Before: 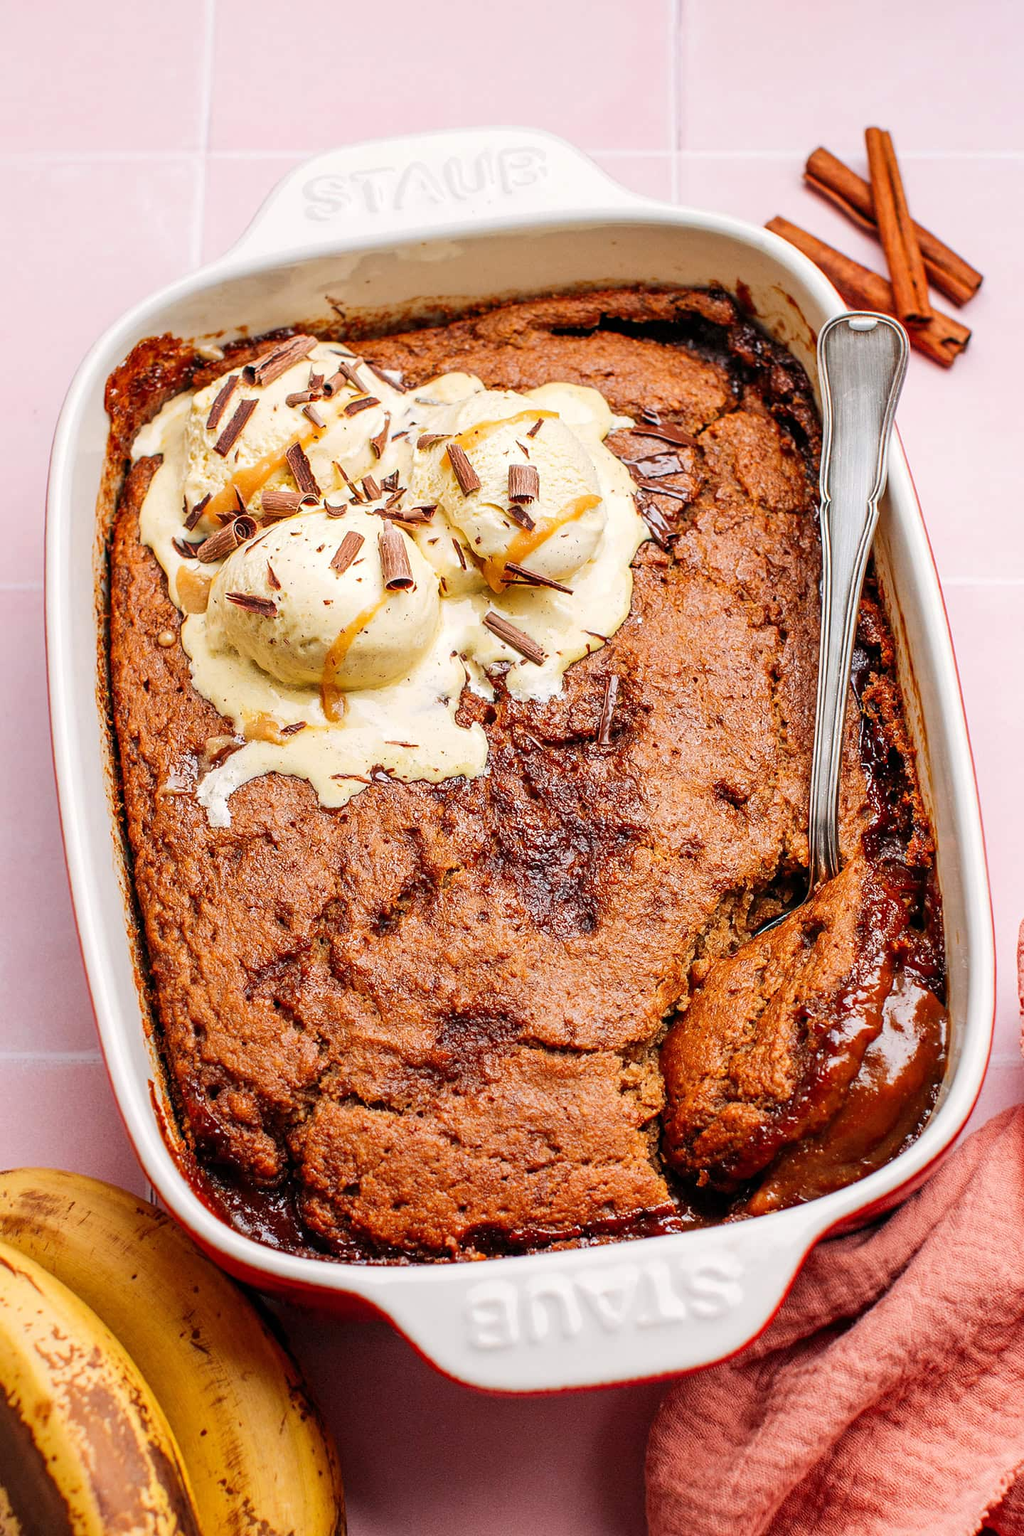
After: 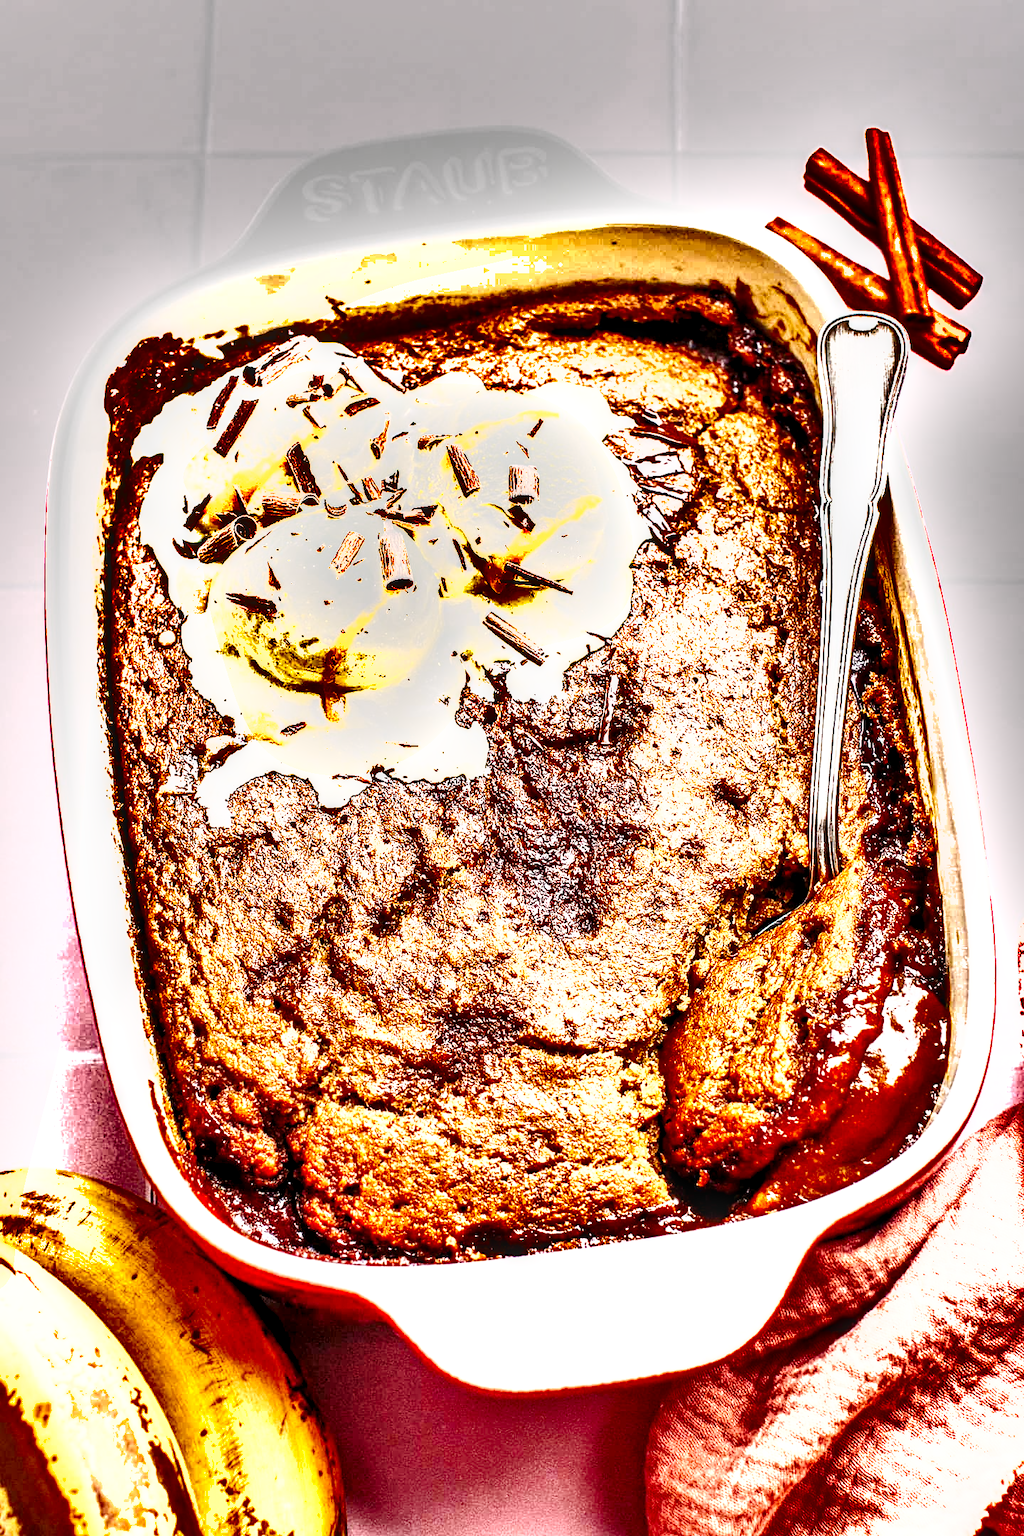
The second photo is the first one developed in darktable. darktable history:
levels: white 99.9%, levels [0, 0.476, 0.951]
exposure: black level correction 0.001, exposure 1.317 EV, compensate highlight preservation false
base curve: curves: ch0 [(0, 0) (0.032, 0.025) (0.121, 0.166) (0.206, 0.329) (0.605, 0.79) (1, 1)], preserve colors none
local contrast: detail 150%
shadows and highlights: shadows 20.77, highlights -82.59, soften with gaussian
